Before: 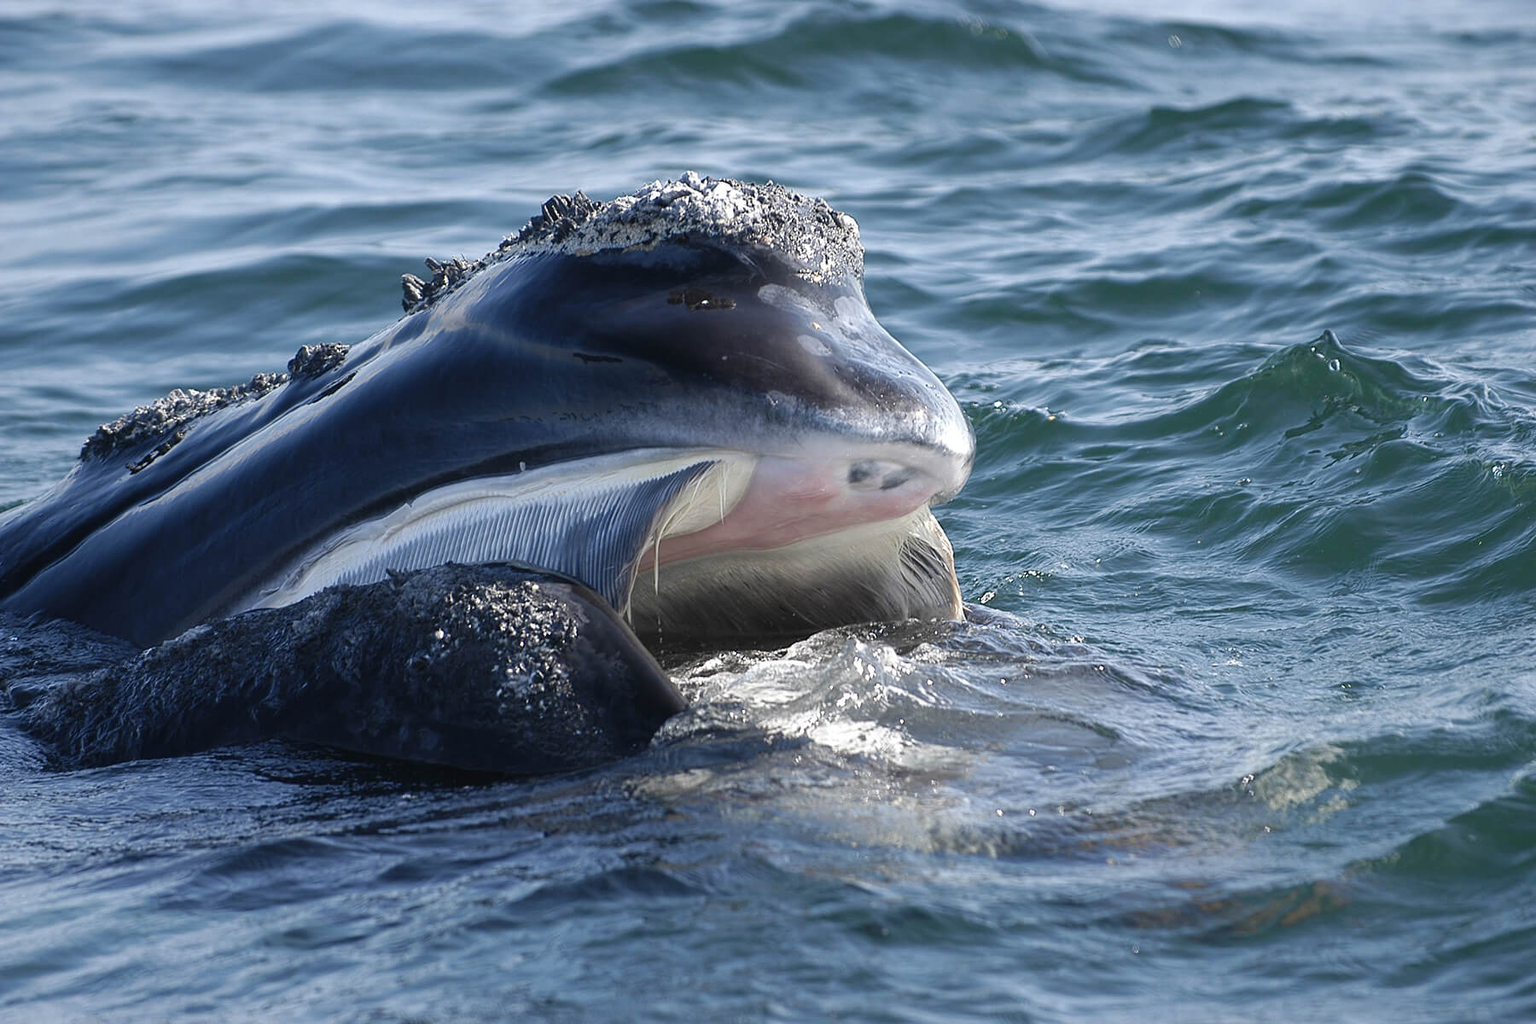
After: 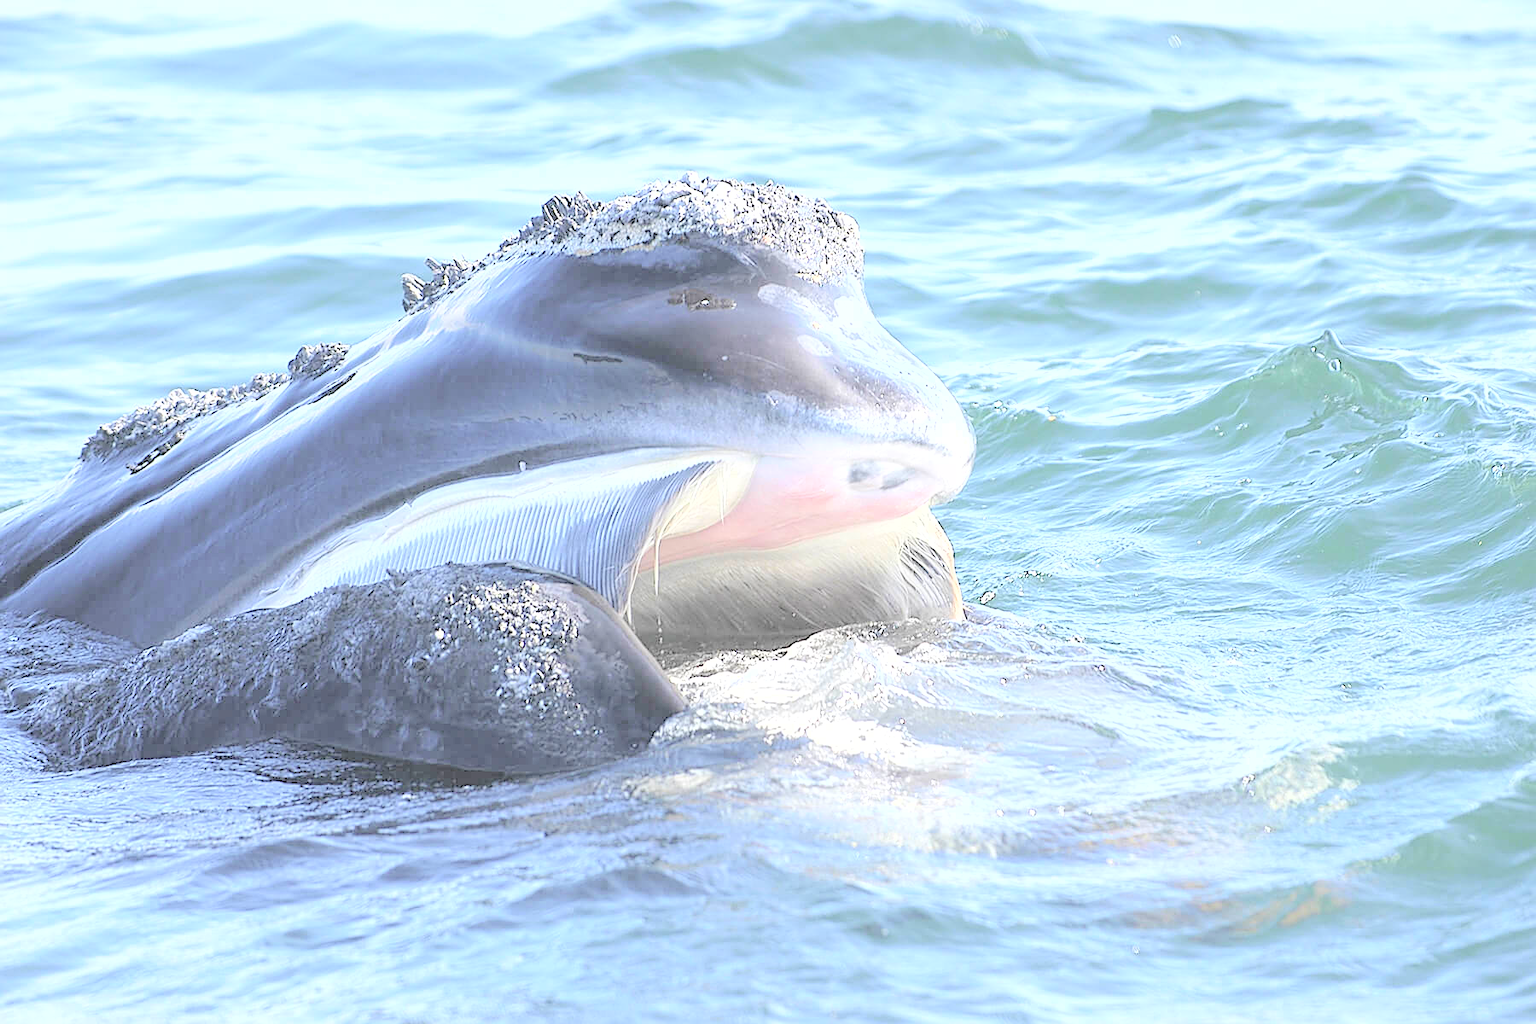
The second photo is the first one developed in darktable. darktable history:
shadows and highlights: shadows -9.49, white point adjustment 1.41, highlights 9.25
contrast brightness saturation: brightness 0.981
exposure: black level correction 0.001, exposure 1 EV, compensate exposure bias true, compensate highlight preservation false
sharpen: on, module defaults
